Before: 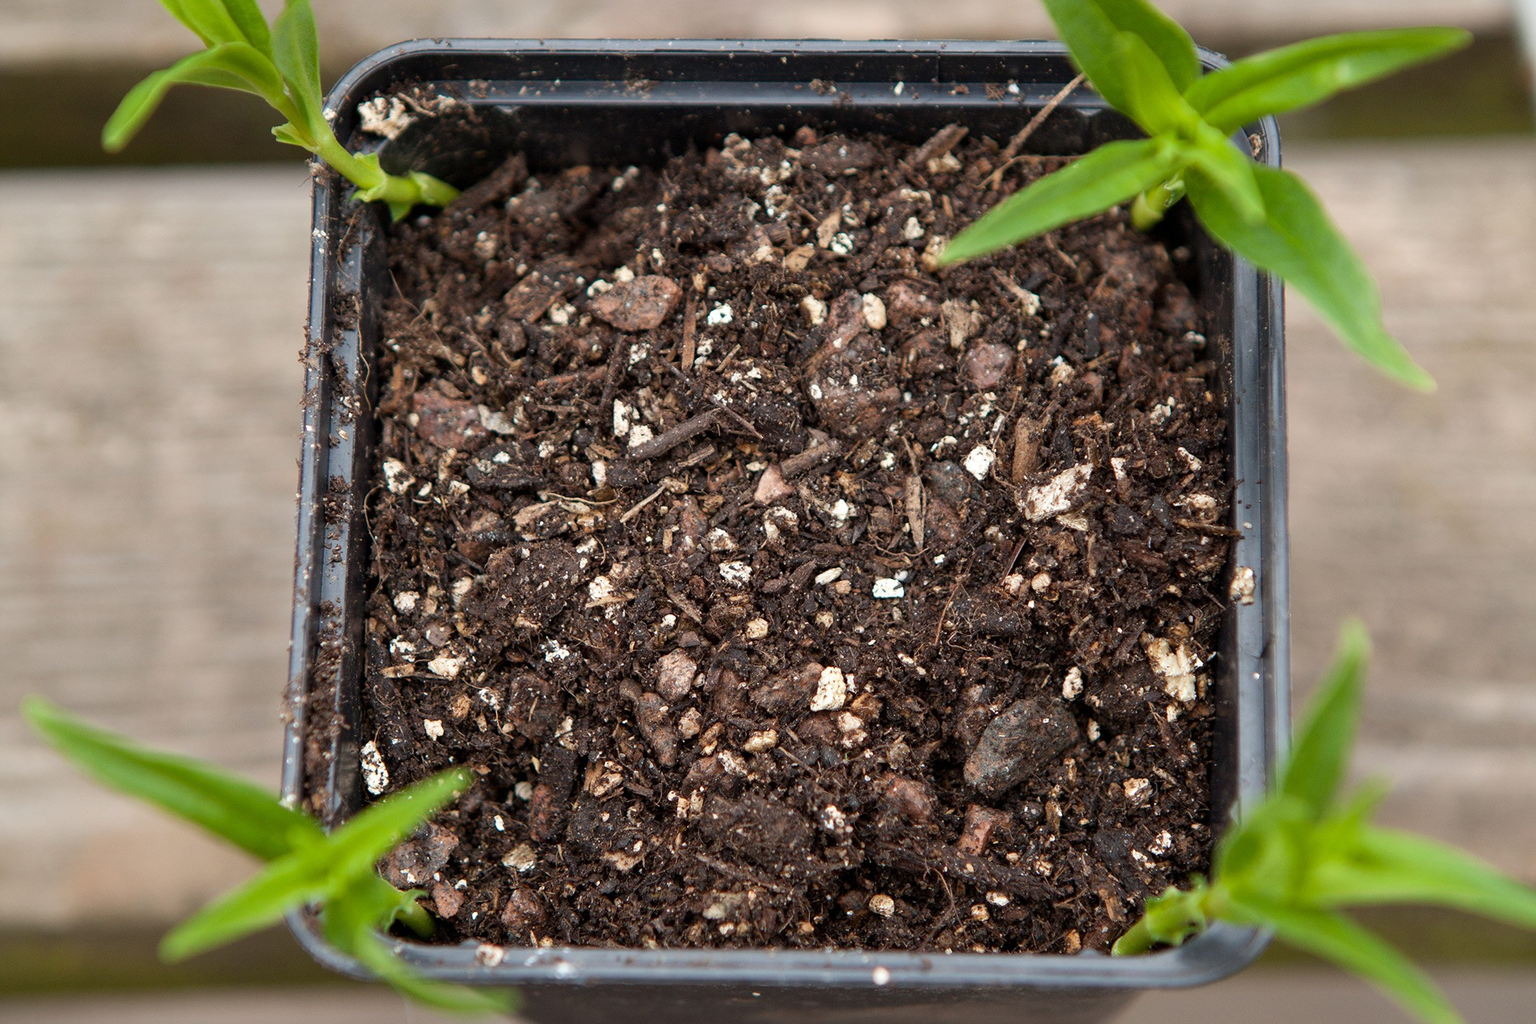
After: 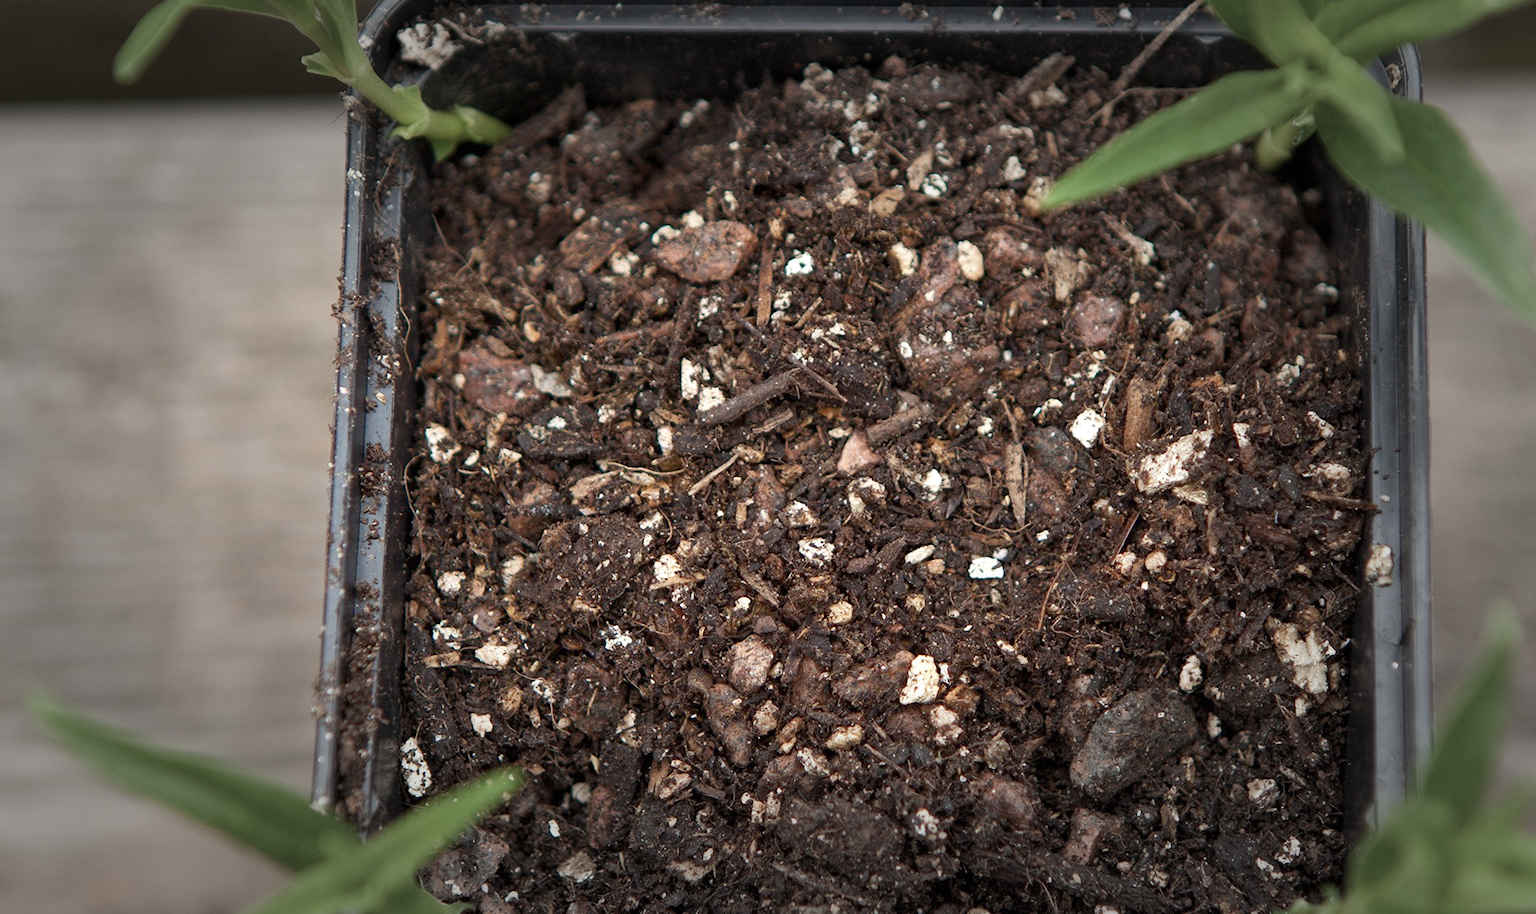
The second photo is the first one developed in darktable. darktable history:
tone equalizer: -8 EV 0.272 EV, -7 EV 0.424 EV, -6 EV 0.393 EV, -5 EV 0.237 EV, -3 EV -0.249 EV, -2 EV -0.397 EV, -1 EV -0.433 EV, +0 EV -0.26 EV
vignetting: fall-off start 48.39%, automatic ratio true, width/height ratio 1.291
exposure: black level correction 0, exposure 0.397 EV, compensate highlight preservation false
crop: top 7.497%, right 9.886%, bottom 11.967%
